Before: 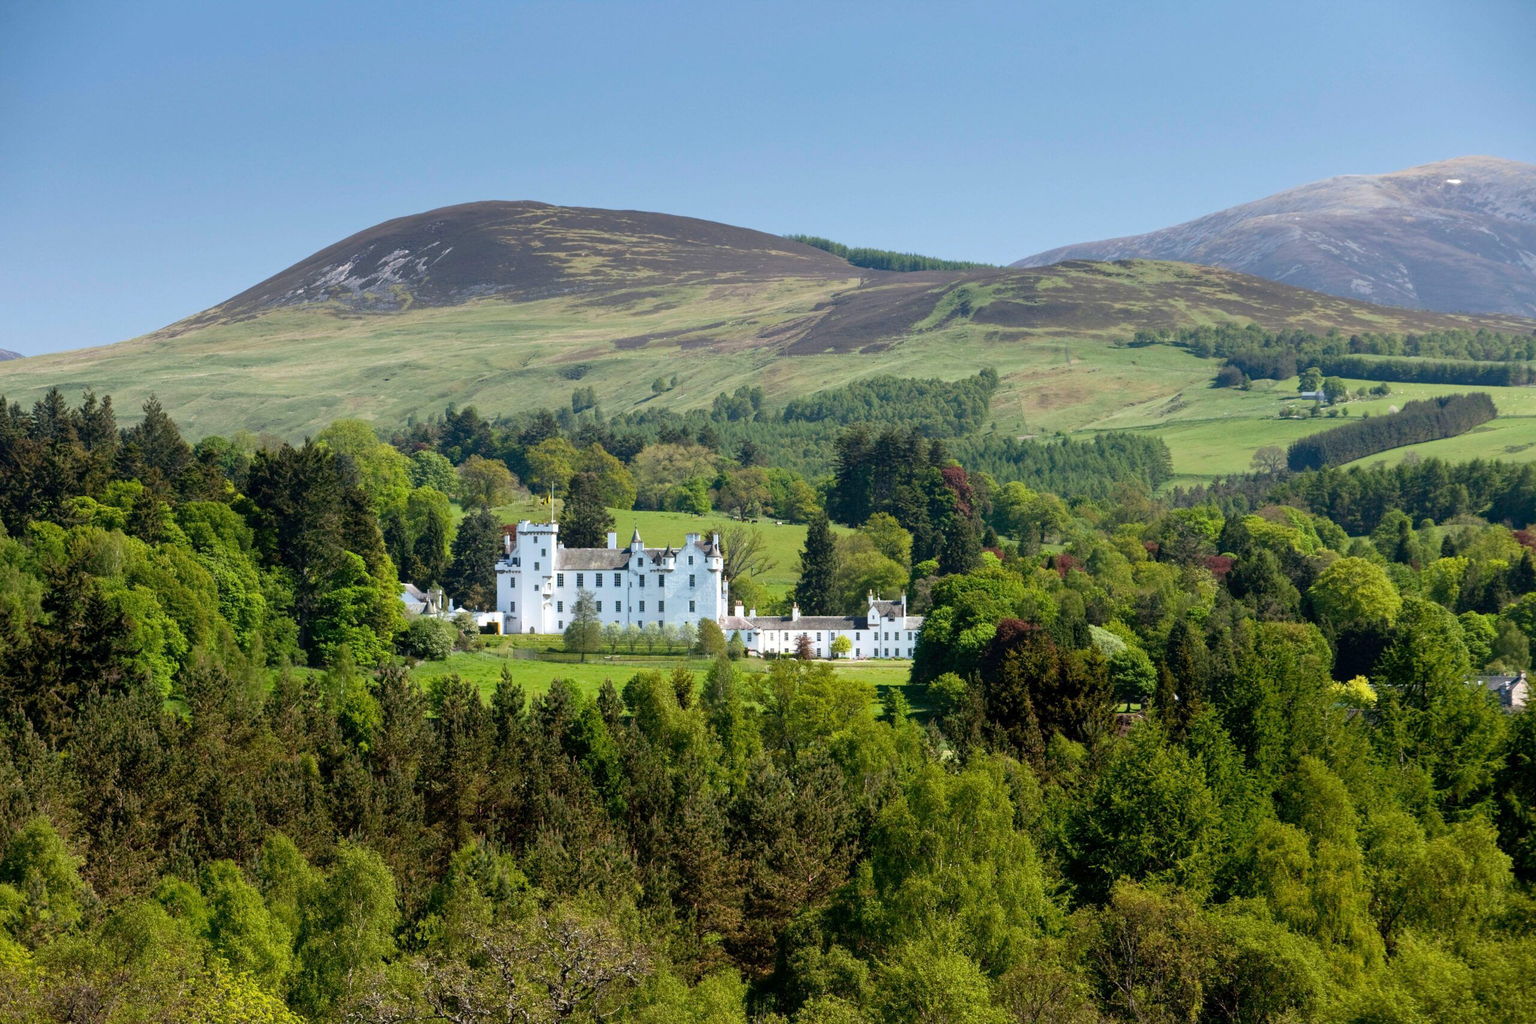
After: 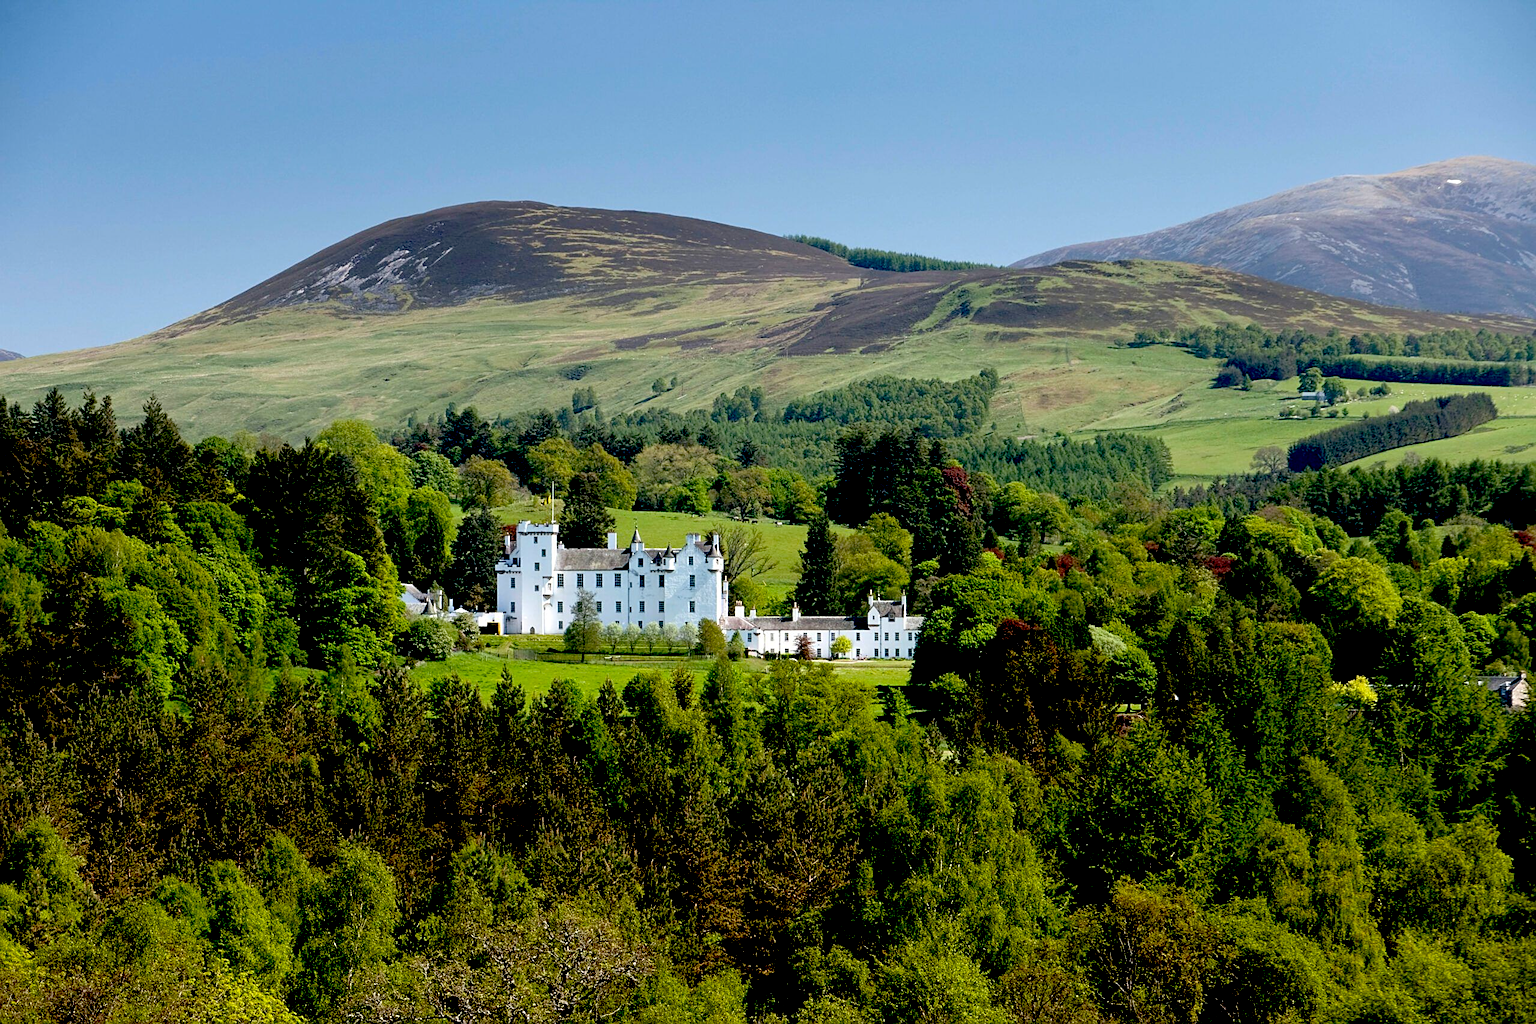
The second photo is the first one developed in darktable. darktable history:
sharpen: on, module defaults
exposure: black level correction 0.047, exposure 0.013 EV, compensate highlight preservation false
